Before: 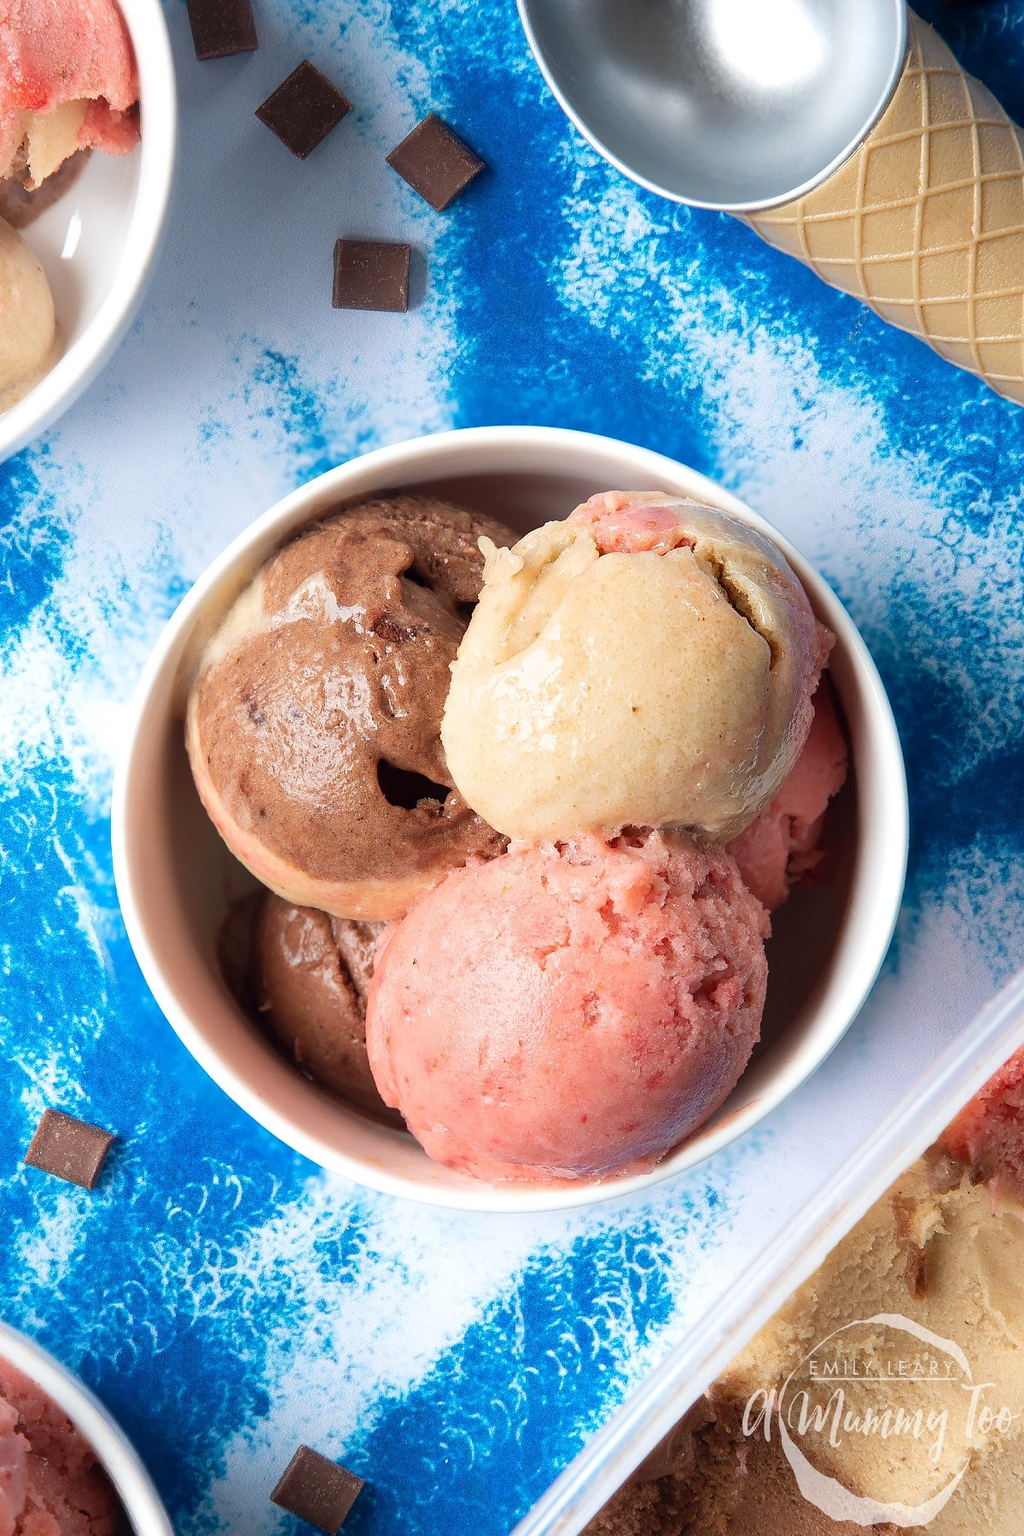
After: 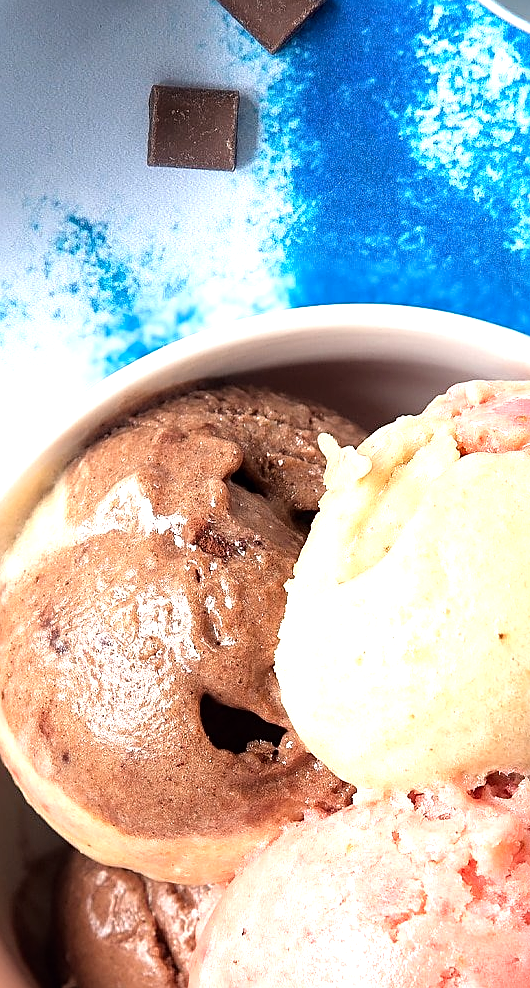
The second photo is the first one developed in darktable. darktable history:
local contrast: mode bilateral grid, contrast 19, coarseness 50, detail 119%, midtone range 0.2
crop: left 20.233%, top 10.874%, right 35.542%, bottom 34.222%
tone equalizer: -8 EV -0.746 EV, -7 EV -0.69 EV, -6 EV -0.6 EV, -5 EV -0.391 EV, -3 EV 0.38 EV, -2 EV 0.6 EV, -1 EV 0.7 EV, +0 EV 0.762 EV, mask exposure compensation -0.498 EV
sharpen: on, module defaults
